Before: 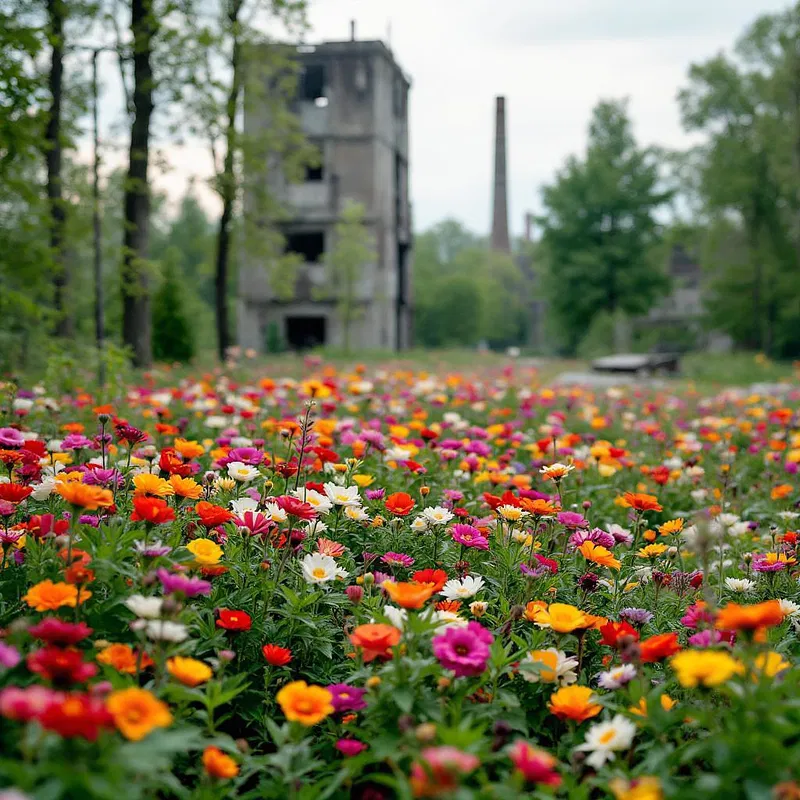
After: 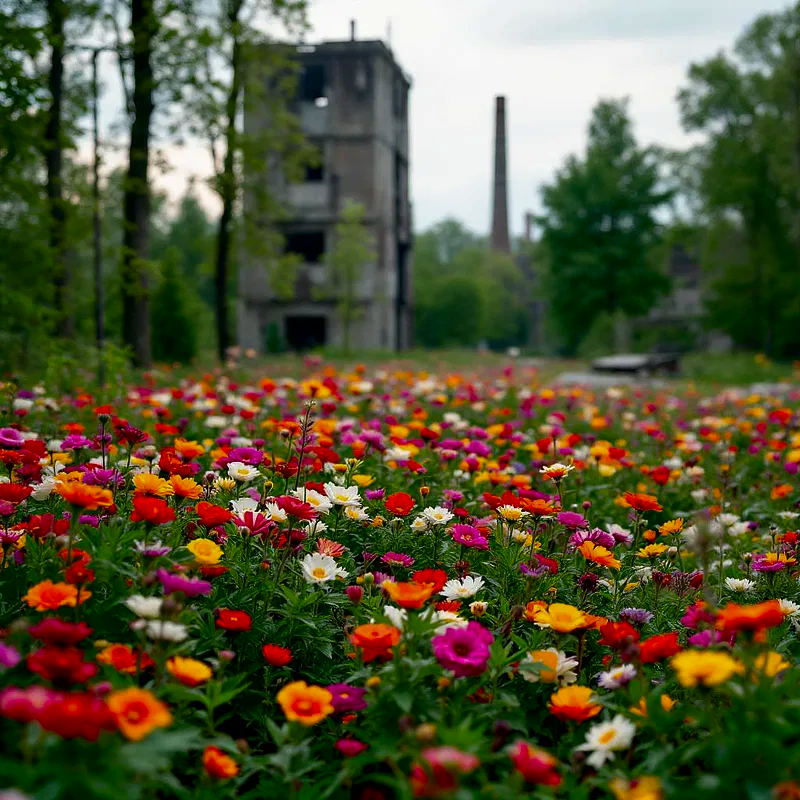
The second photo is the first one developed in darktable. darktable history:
color correction: highlights a* -0.137, highlights b* 0.137
contrast brightness saturation: brightness -0.25, saturation 0.2
